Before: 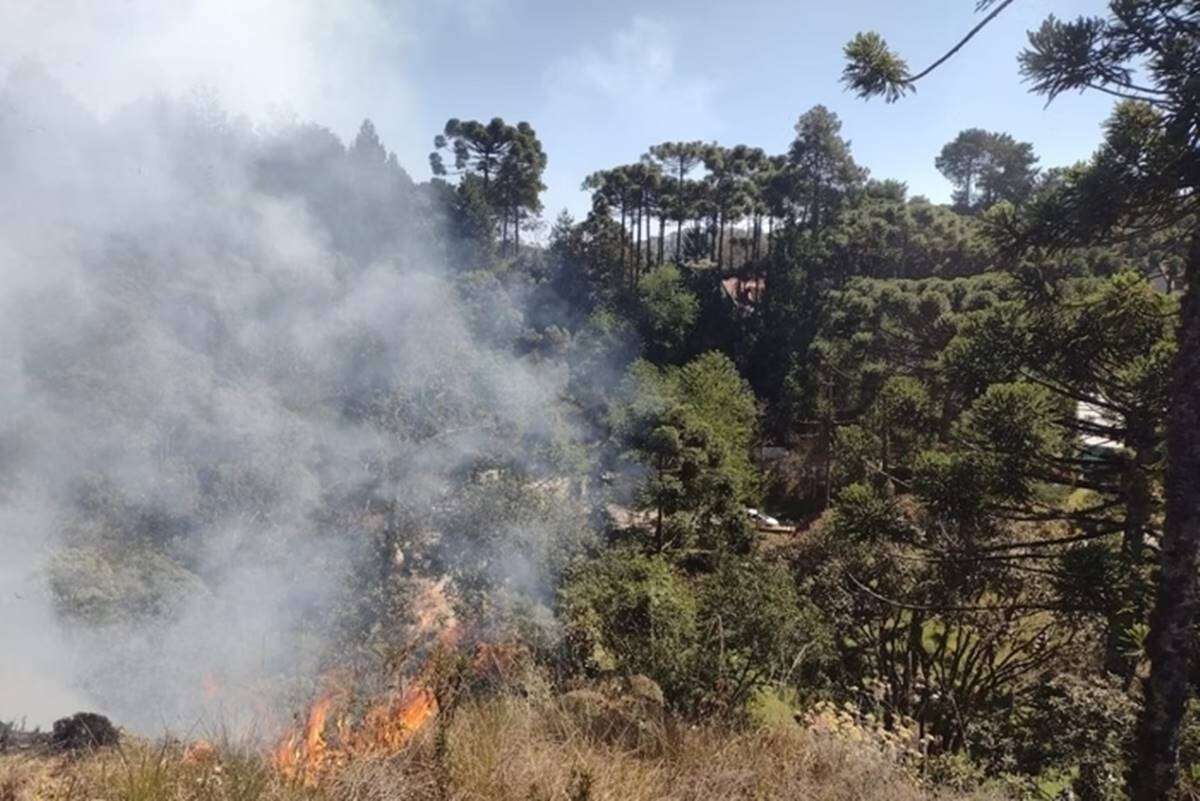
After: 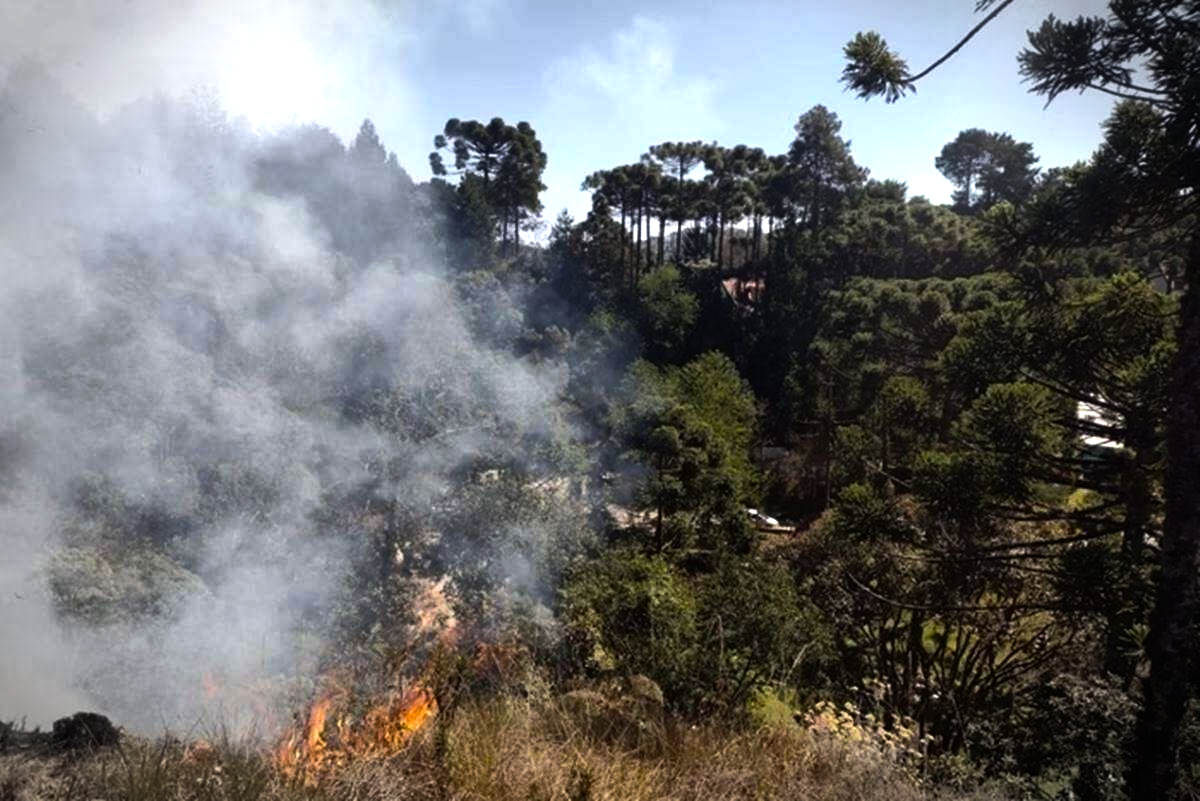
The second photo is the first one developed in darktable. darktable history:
color balance rgb: perceptual saturation grading › global saturation 30.911%, perceptual brilliance grading › highlights 4.236%, perceptual brilliance grading › mid-tones -17.268%, perceptual brilliance grading › shadows -41.063%, contrast 15.456%
vignetting: fall-off start 90%, fall-off radius 38.34%, width/height ratio 1.216, shape 1.29
